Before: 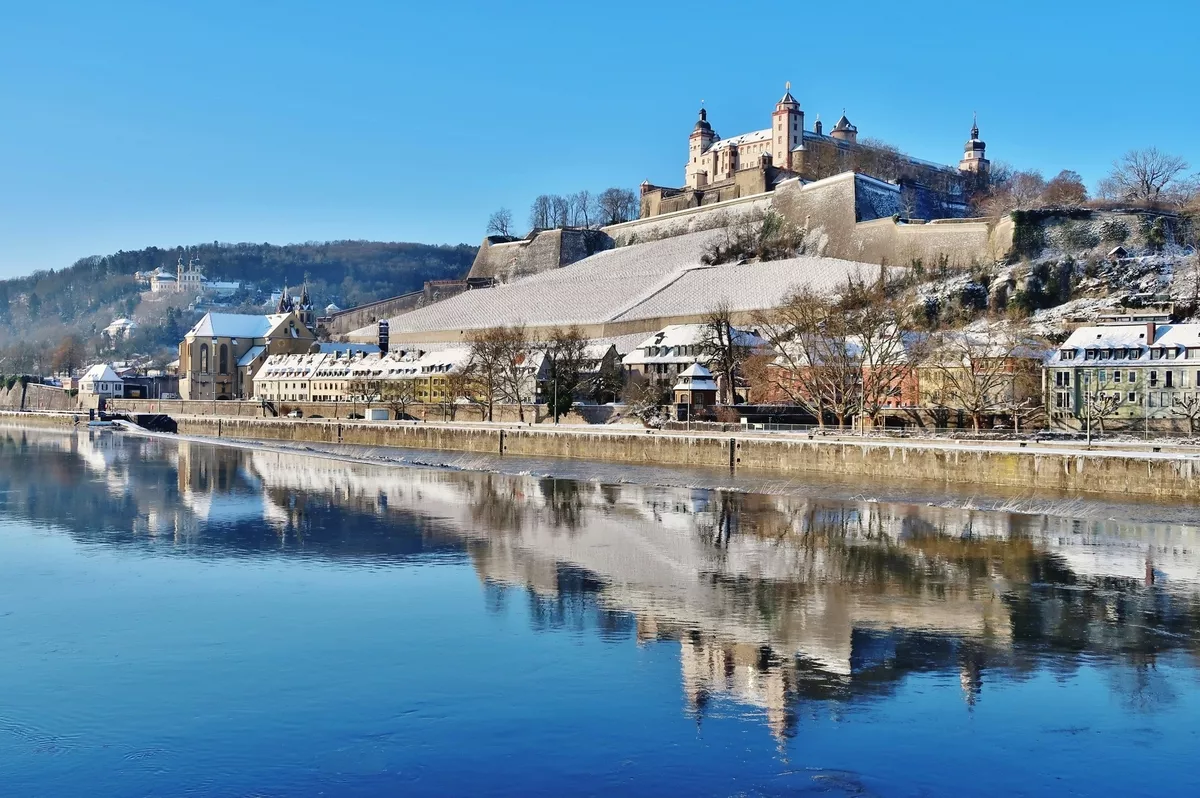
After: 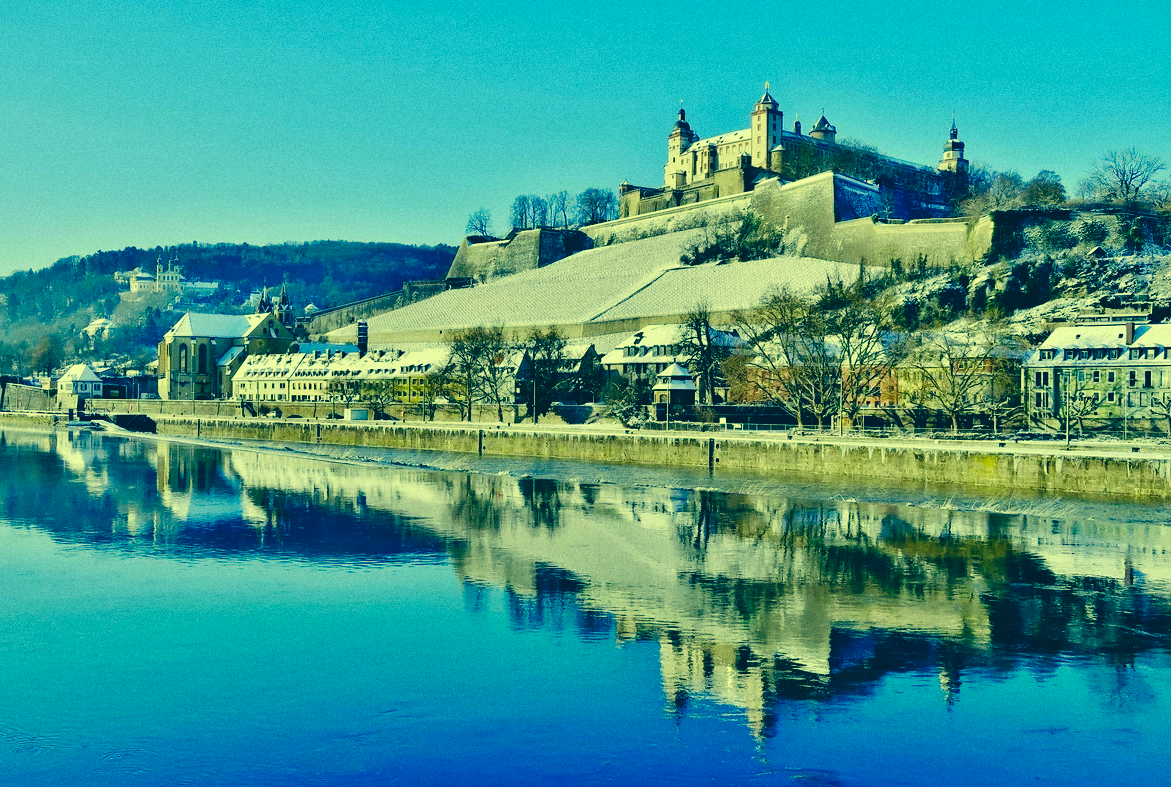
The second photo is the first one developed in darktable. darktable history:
grain: coarseness 0.09 ISO
tone curve: curves: ch0 [(0, 0) (0.003, 0.007) (0.011, 0.009) (0.025, 0.014) (0.044, 0.022) (0.069, 0.029) (0.1, 0.037) (0.136, 0.052) (0.177, 0.083) (0.224, 0.121) (0.277, 0.177) (0.335, 0.258) (0.399, 0.351) (0.468, 0.454) (0.543, 0.557) (0.623, 0.654) (0.709, 0.744) (0.801, 0.825) (0.898, 0.909) (1, 1)], preserve colors none
crop and rotate: left 1.774%, right 0.633%, bottom 1.28%
color correction: highlights a* -15.58, highlights b* 40, shadows a* -40, shadows b* -26.18
rotate and perspective: crop left 0, crop top 0
